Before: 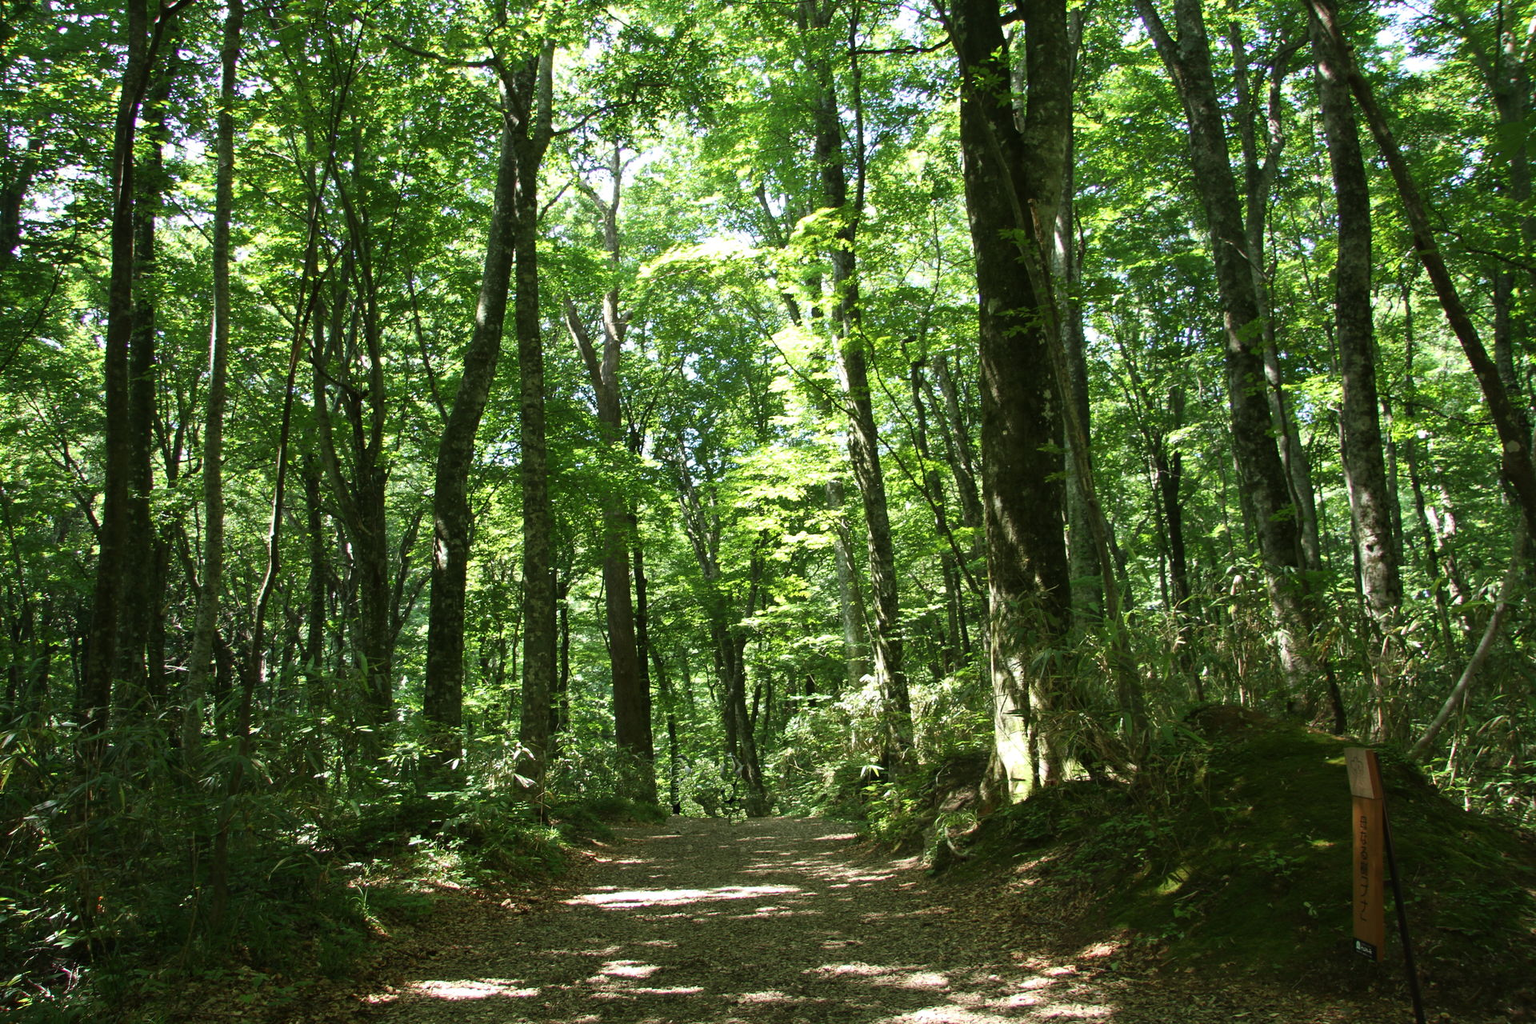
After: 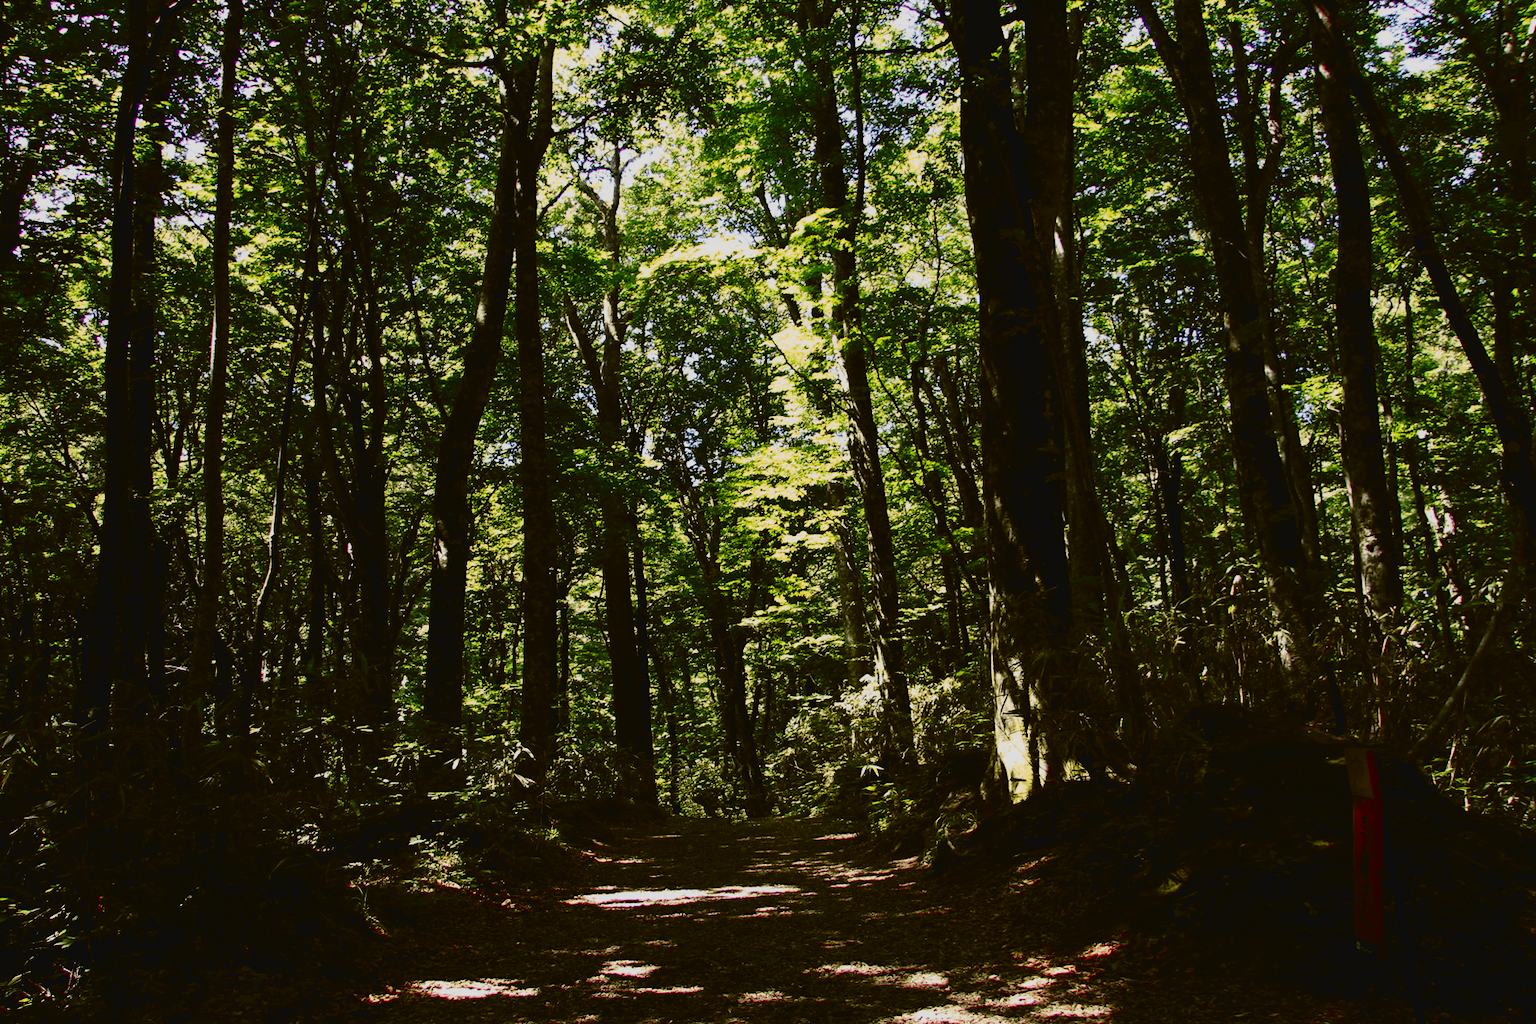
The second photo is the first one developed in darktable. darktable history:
tone curve: curves: ch0 [(0, 0.036) (0.119, 0.115) (0.466, 0.498) (0.715, 0.767) (0.817, 0.865) (1, 0.998)]; ch1 [(0, 0) (0.377, 0.424) (0.442, 0.491) (0.487, 0.498) (0.514, 0.512) (0.536, 0.577) (0.66, 0.724) (1, 1)]; ch2 [(0, 0) (0.38, 0.405) (0.463, 0.443) (0.492, 0.486) (0.526, 0.541) (0.578, 0.598) (1, 1)], color space Lab, independent channels, preserve colors none
contrast brightness saturation: contrast 0.09, brightness -0.59, saturation 0.17
filmic rgb: black relative exposure -5.83 EV, white relative exposure 3.4 EV, hardness 3.68
